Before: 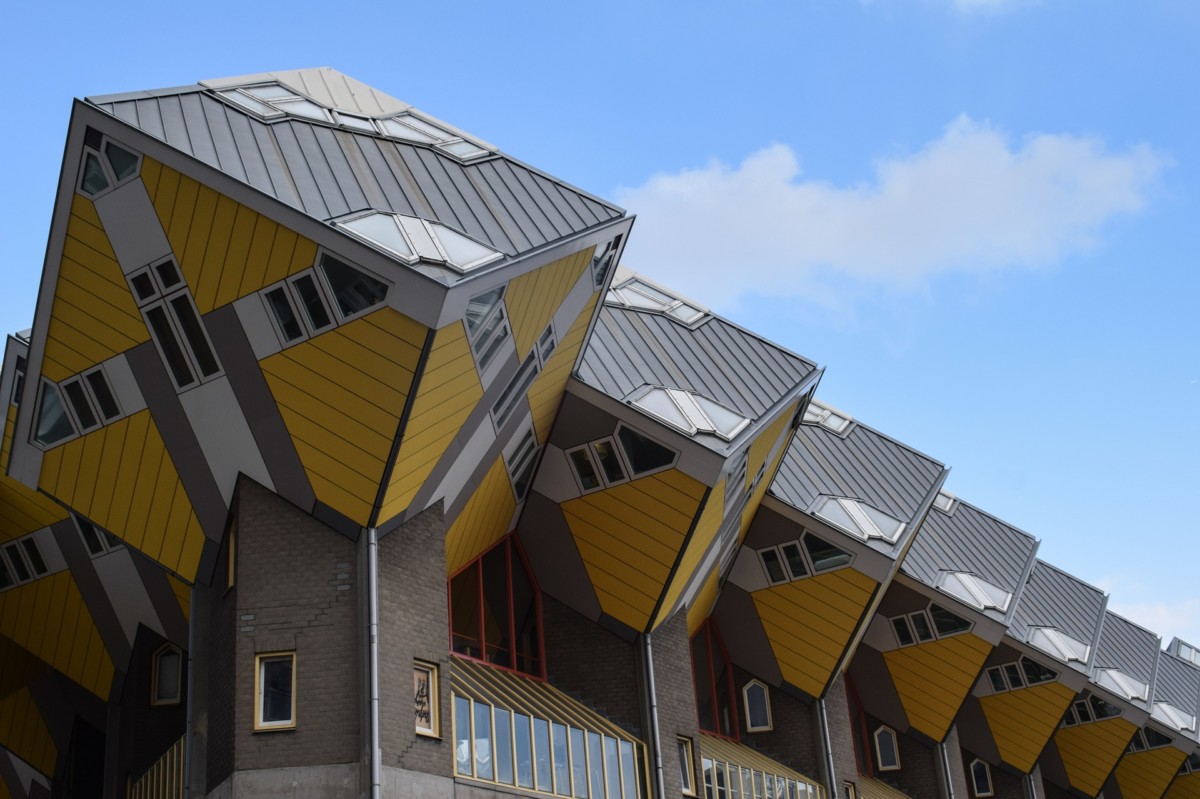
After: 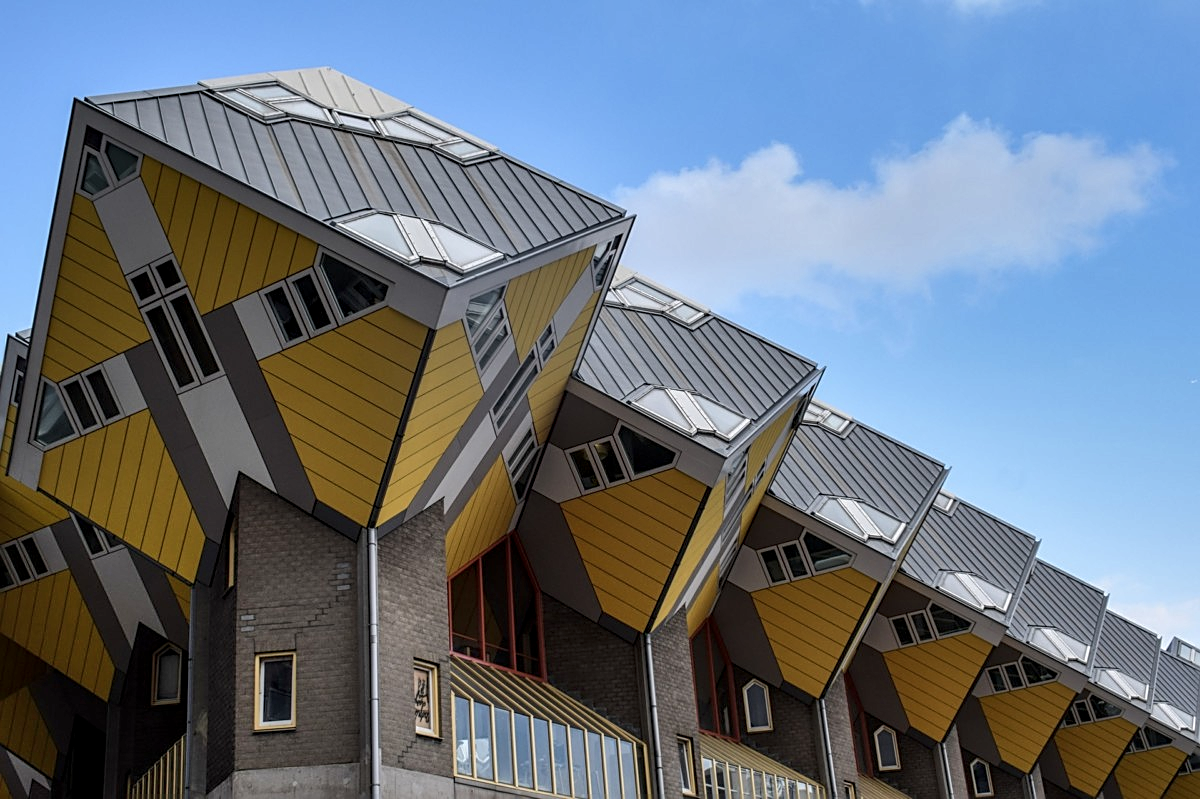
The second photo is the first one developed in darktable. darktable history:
sharpen: on, module defaults
shadows and highlights: soften with gaussian
local contrast: detail 130%
